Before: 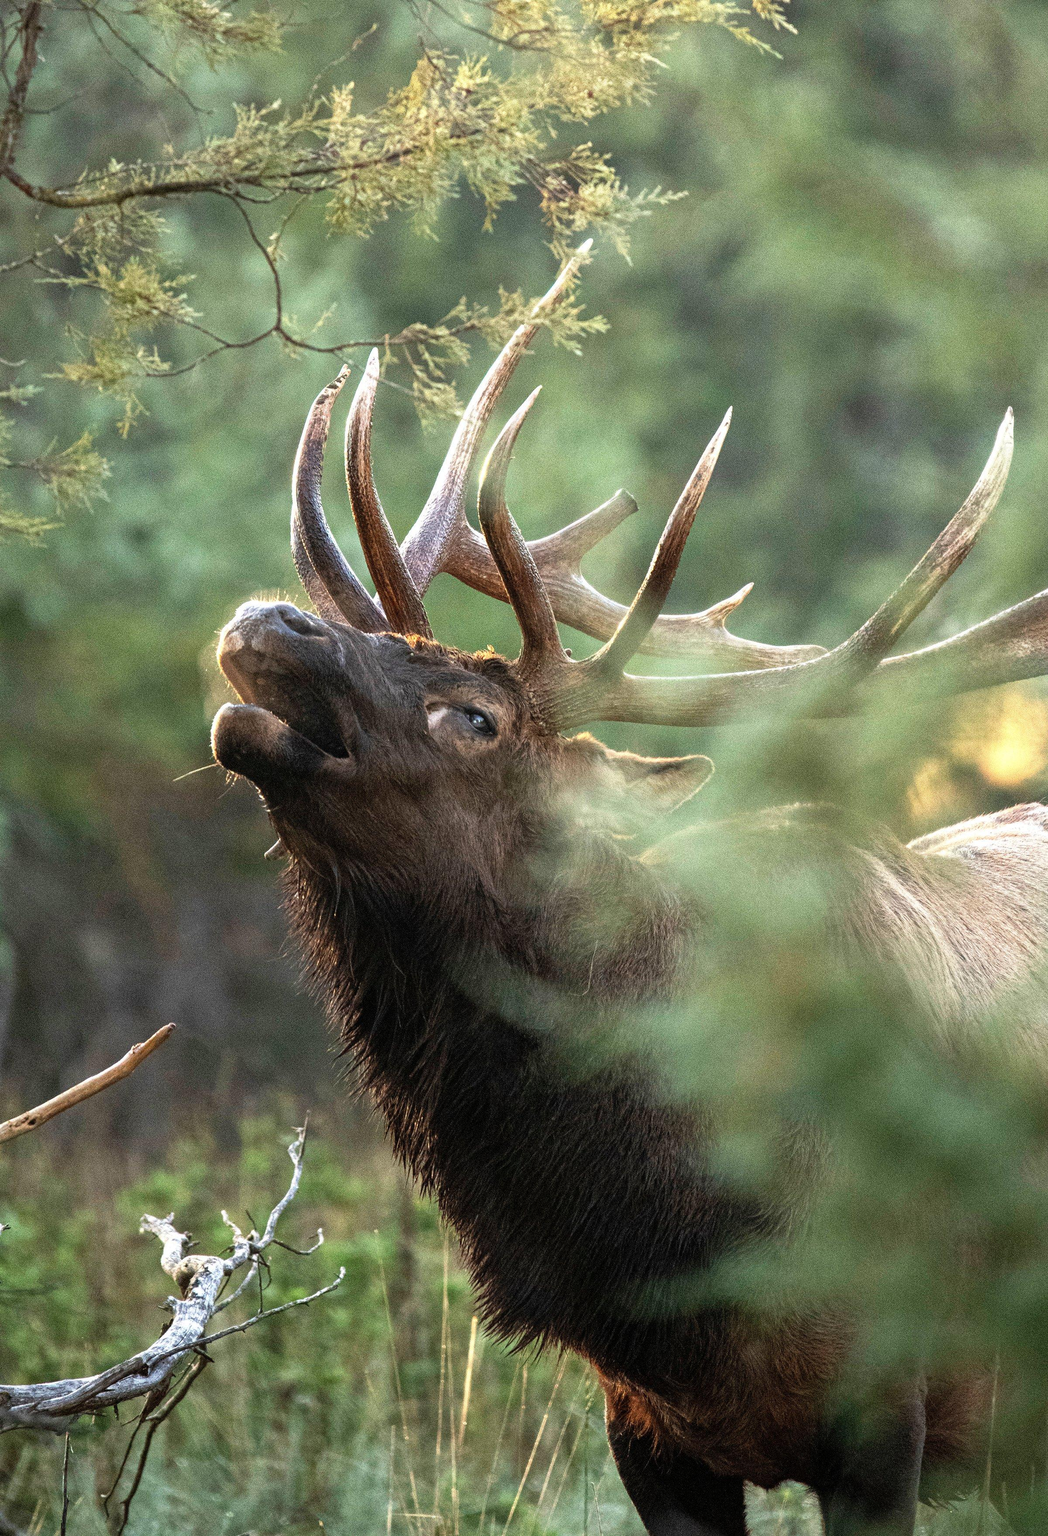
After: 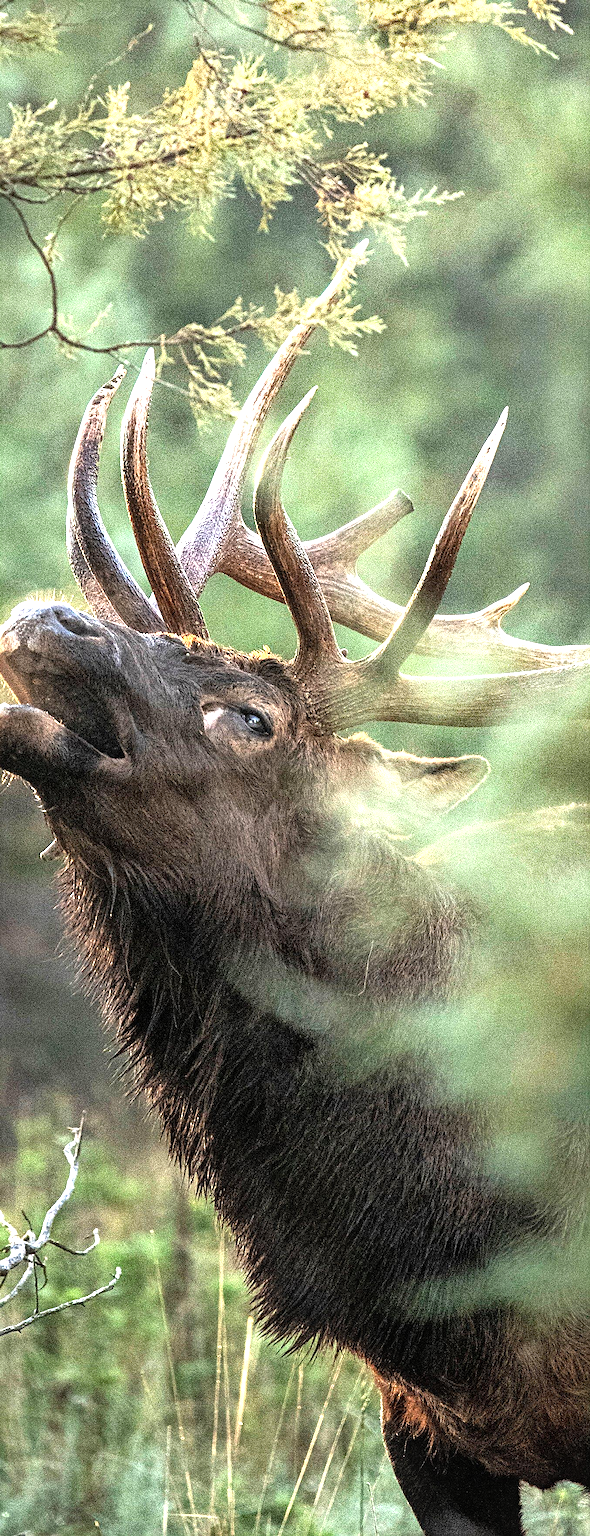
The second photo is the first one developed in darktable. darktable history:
sharpen: on, module defaults
local contrast: on, module defaults
shadows and highlights: low approximation 0.01, soften with gaussian
crop: left 21.427%, right 22.172%
exposure: exposure 0.378 EV, compensate exposure bias true, compensate highlight preservation false
haze removal: compatibility mode true, adaptive false
tone equalizer: -8 EV -0.745 EV, -7 EV -0.697 EV, -6 EV -0.623 EV, -5 EV -0.375 EV, -3 EV 0.371 EV, -2 EV 0.6 EV, -1 EV 0.692 EV, +0 EV 0.779 EV, smoothing diameter 2.18%, edges refinement/feathering 22.55, mask exposure compensation -1.57 EV, filter diffusion 5
